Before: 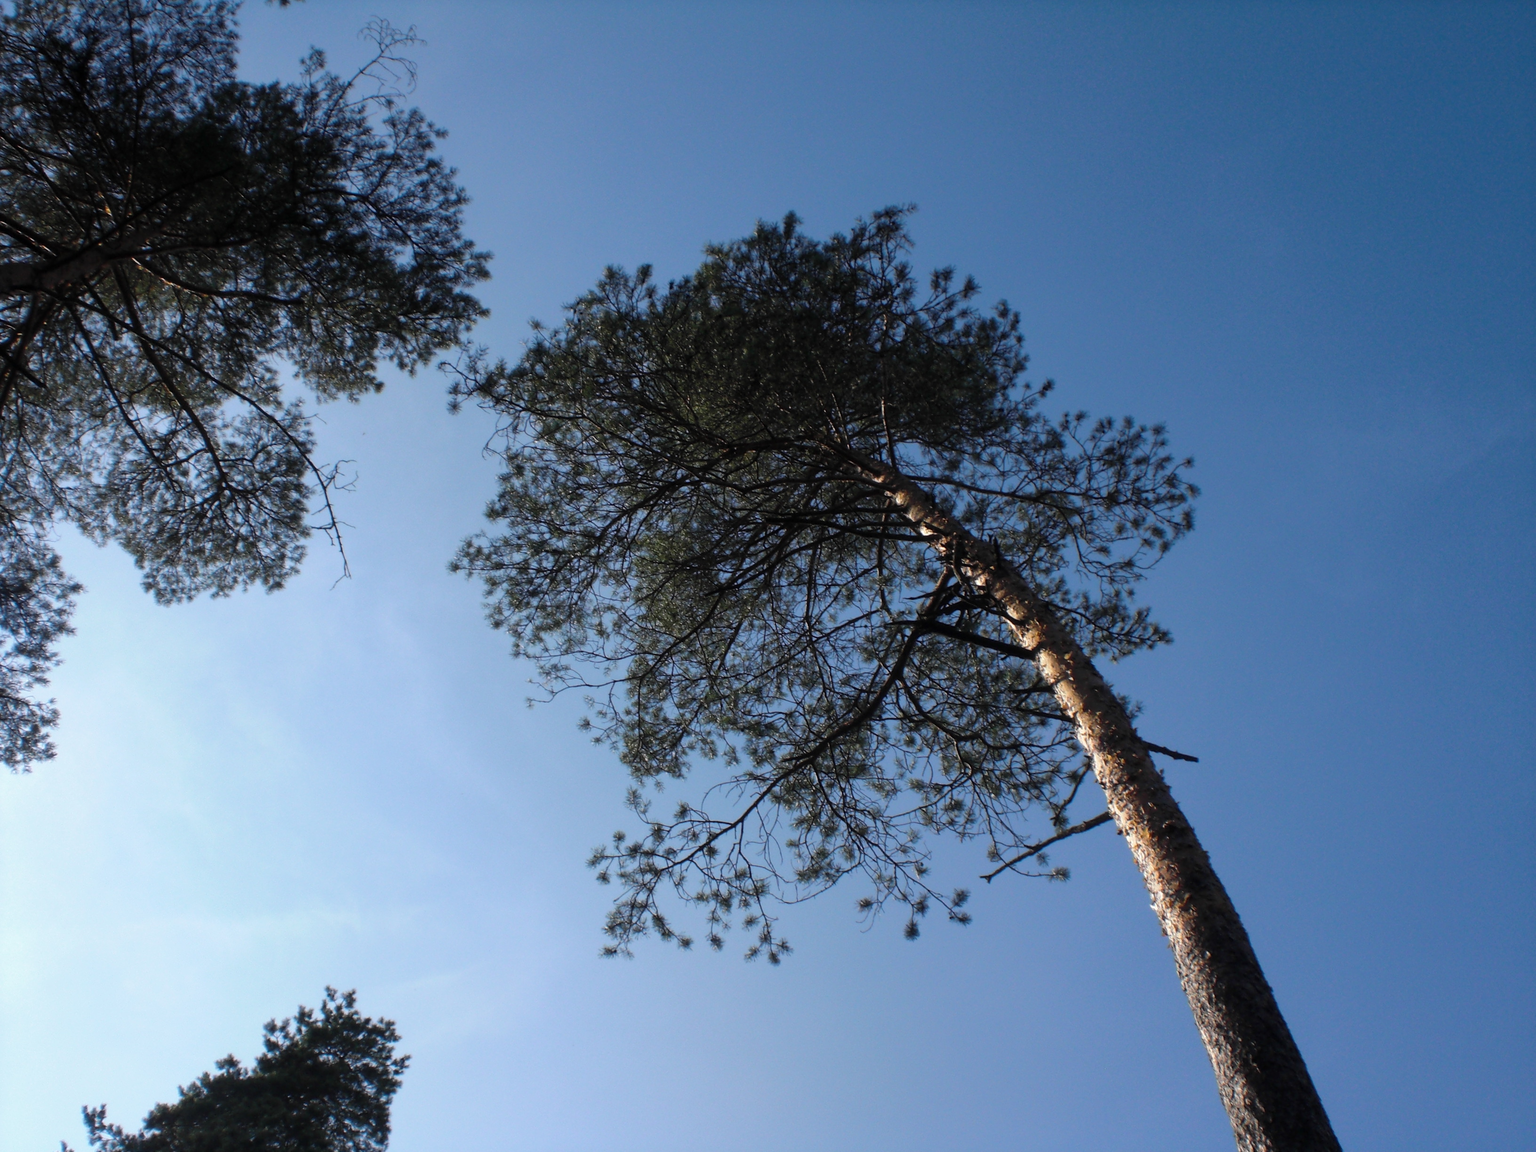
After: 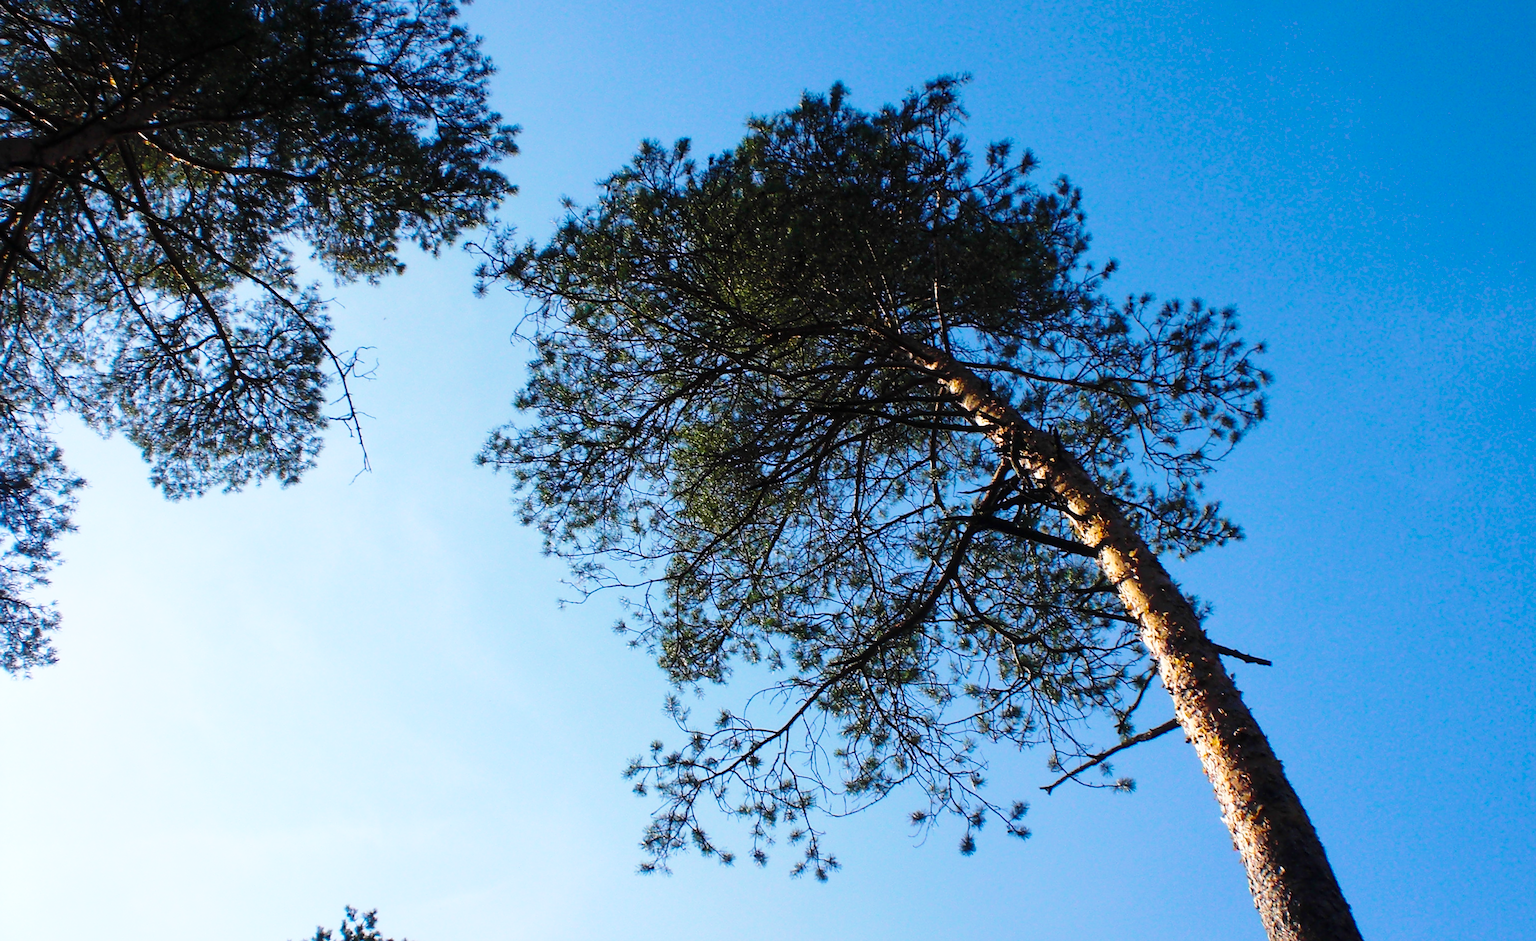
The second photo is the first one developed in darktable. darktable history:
crop and rotate: angle 0.1°, top 11.597%, right 5.595%, bottom 11.229%
color balance rgb: perceptual saturation grading › global saturation 0.944%, global vibrance 50.824%
velvia: on, module defaults
sharpen: on, module defaults
base curve: curves: ch0 [(0, 0) (0.028, 0.03) (0.121, 0.232) (0.46, 0.748) (0.859, 0.968) (1, 1)], preserve colors none
